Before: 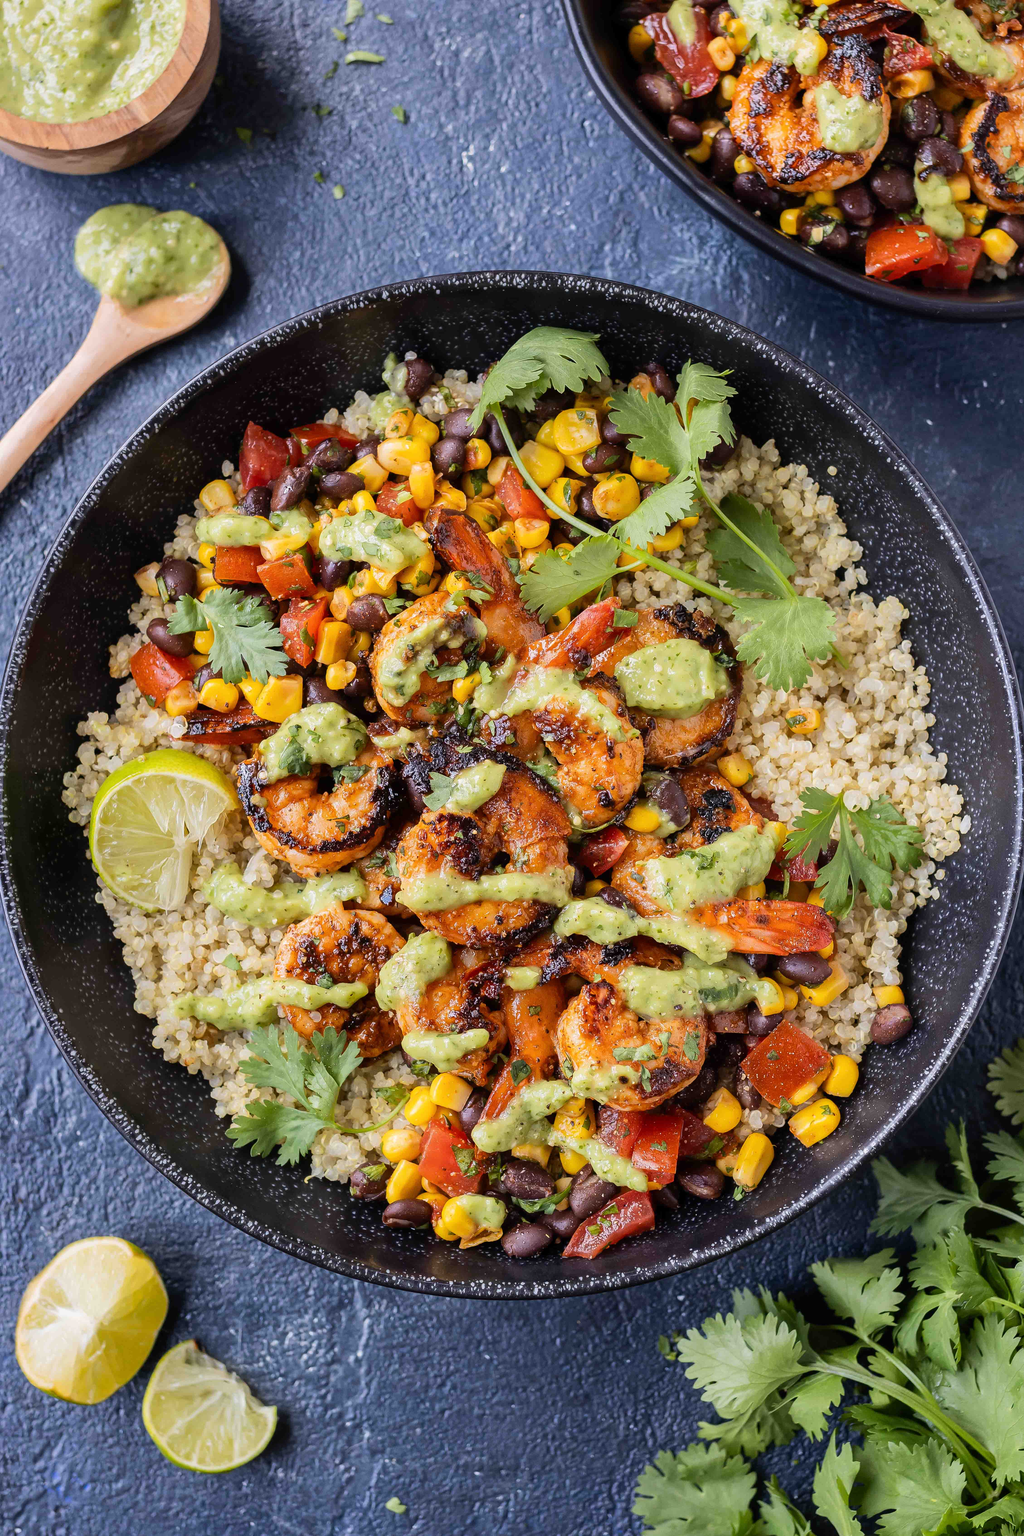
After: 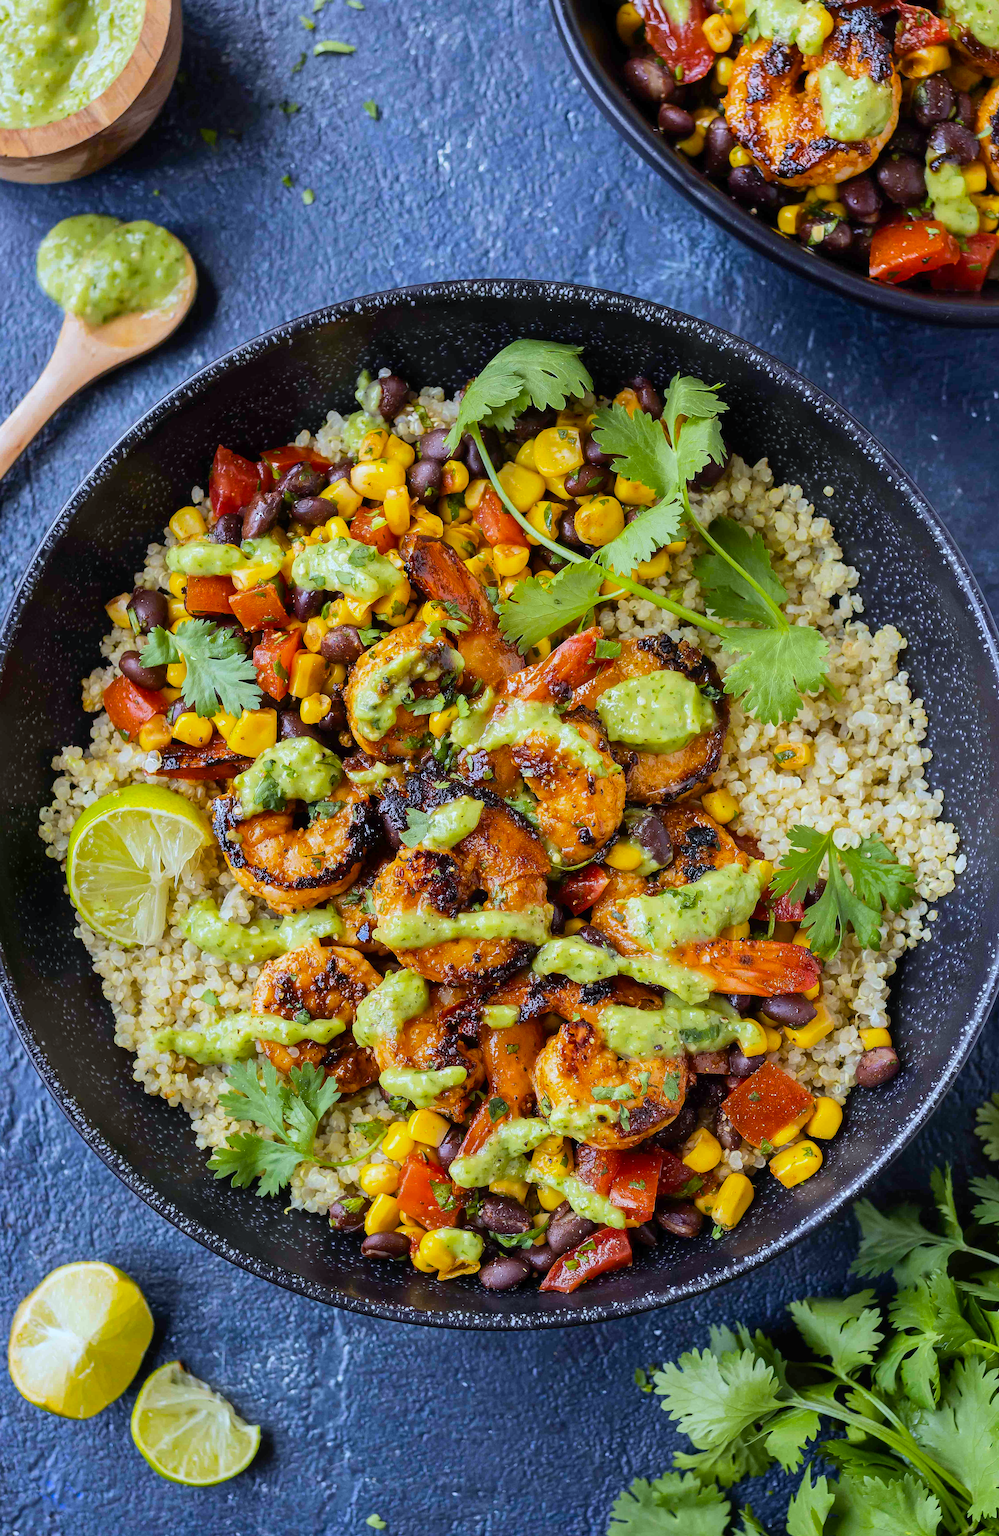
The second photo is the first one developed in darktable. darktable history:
white balance: red 0.925, blue 1.046
rotate and perspective: rotation 0.074°, lens shift (vertical) 0.096, lens shift (horizontal) -0.041, crop left 0.043, crop right 0.952, crop top 0.024, crop bottom 0.979
color balance rgb: perceptual saturation grading › global saturation 25%, global vibrance 20%
